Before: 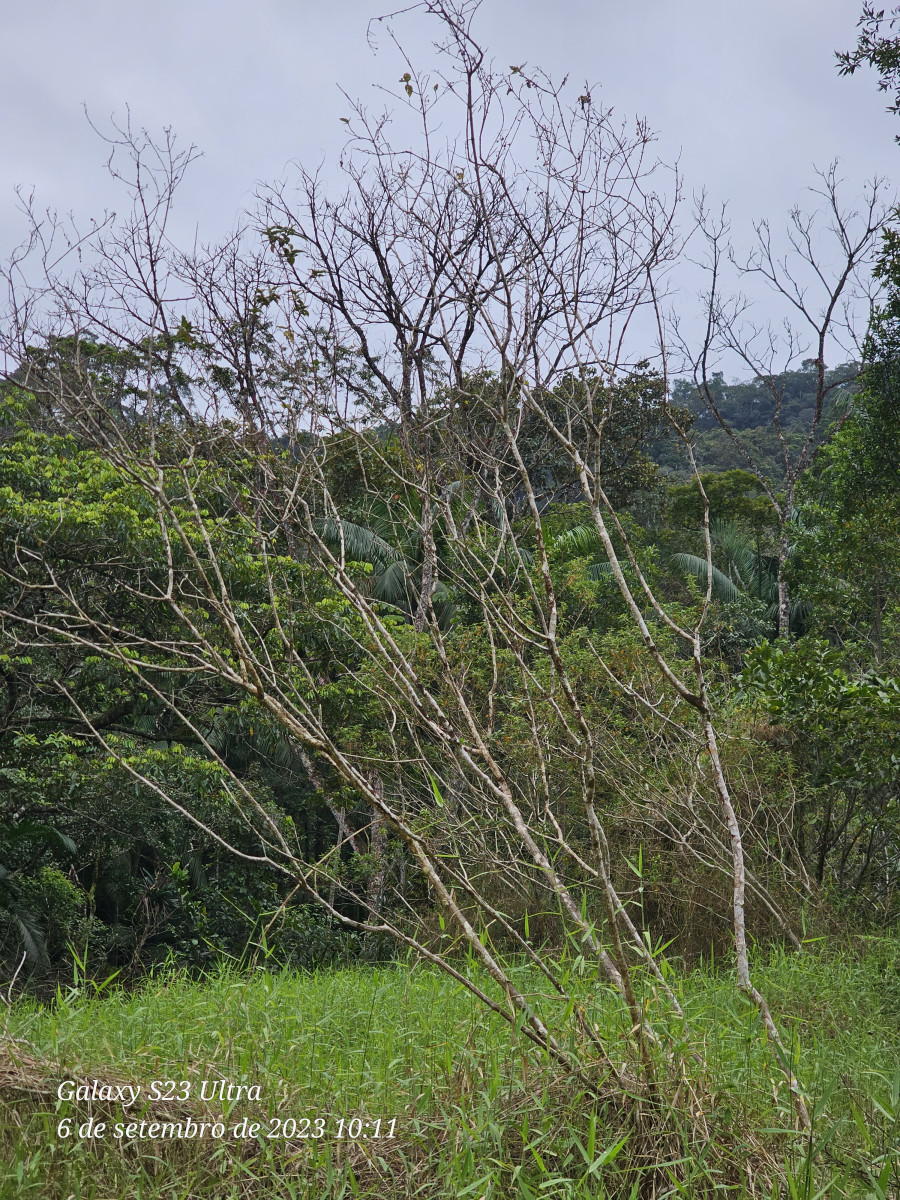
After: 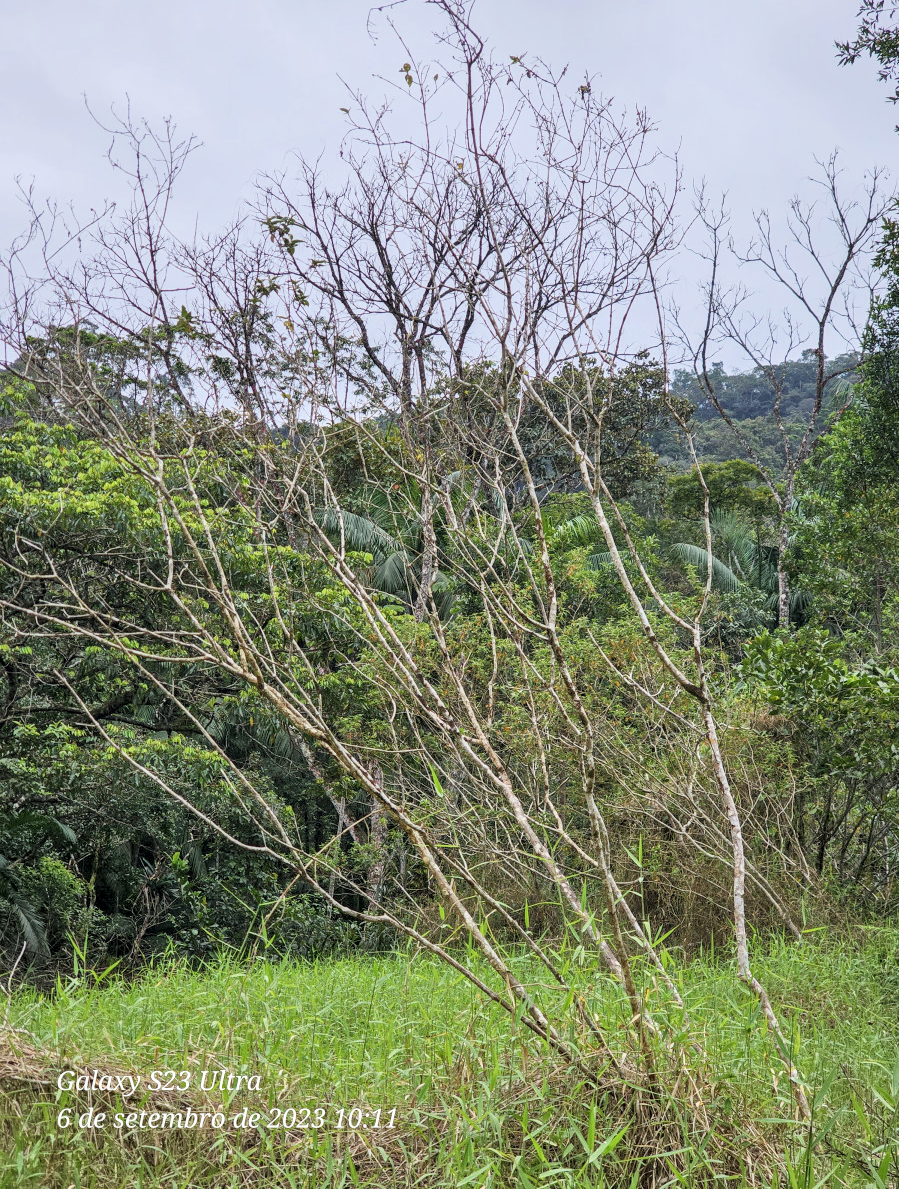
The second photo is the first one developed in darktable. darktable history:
local contrast: on, module defaults
filmic rgb: middle gray luminance 18.25%, black relative exposure -9.01 EV, white relative exposure 3.75 EV, target black luminance 0%, hardness 4.93, latitude 68%, contrast 0.939, highlights saturation mix 18.54%, shadows ↔ highlights balance 21.94%
crop: top 0.836%, right 0.057%
exposure: exposure 0.948 EV, compensate highlight preservation false
